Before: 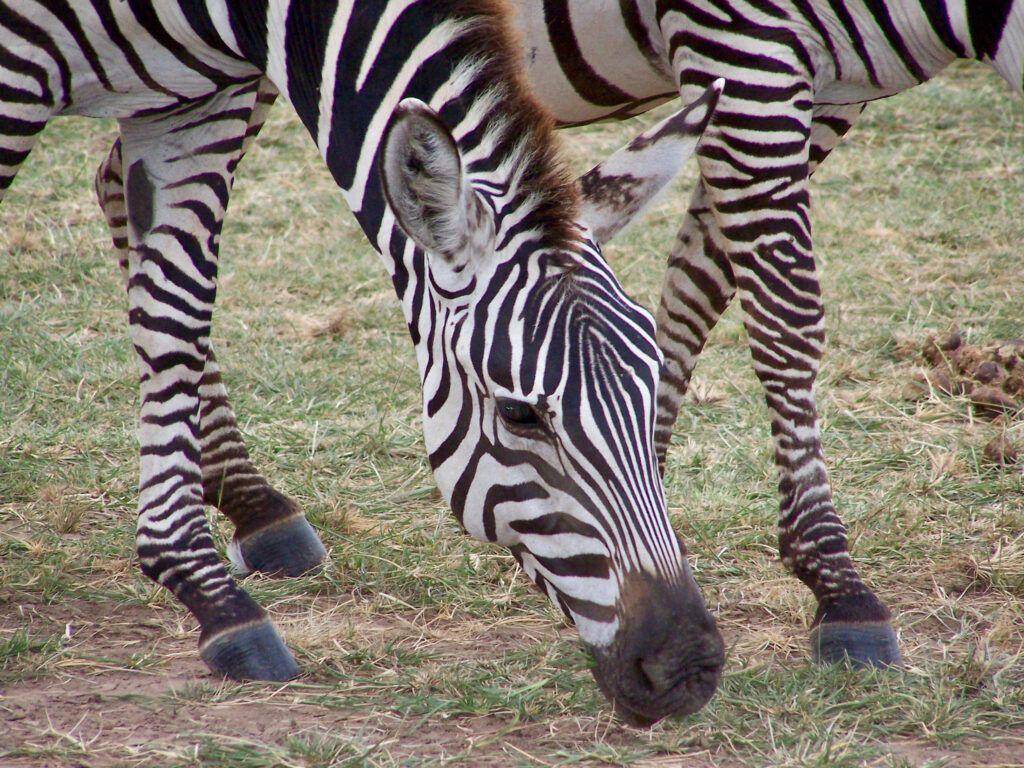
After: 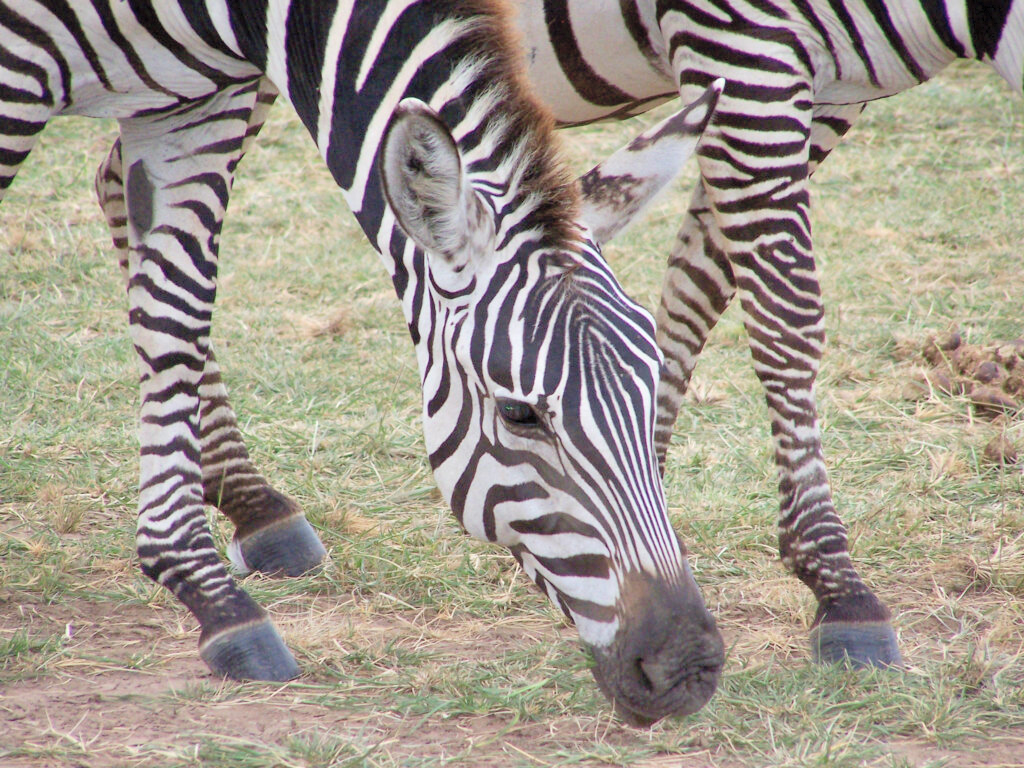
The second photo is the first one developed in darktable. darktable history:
contrast brightness saturation: brightness 0.279
